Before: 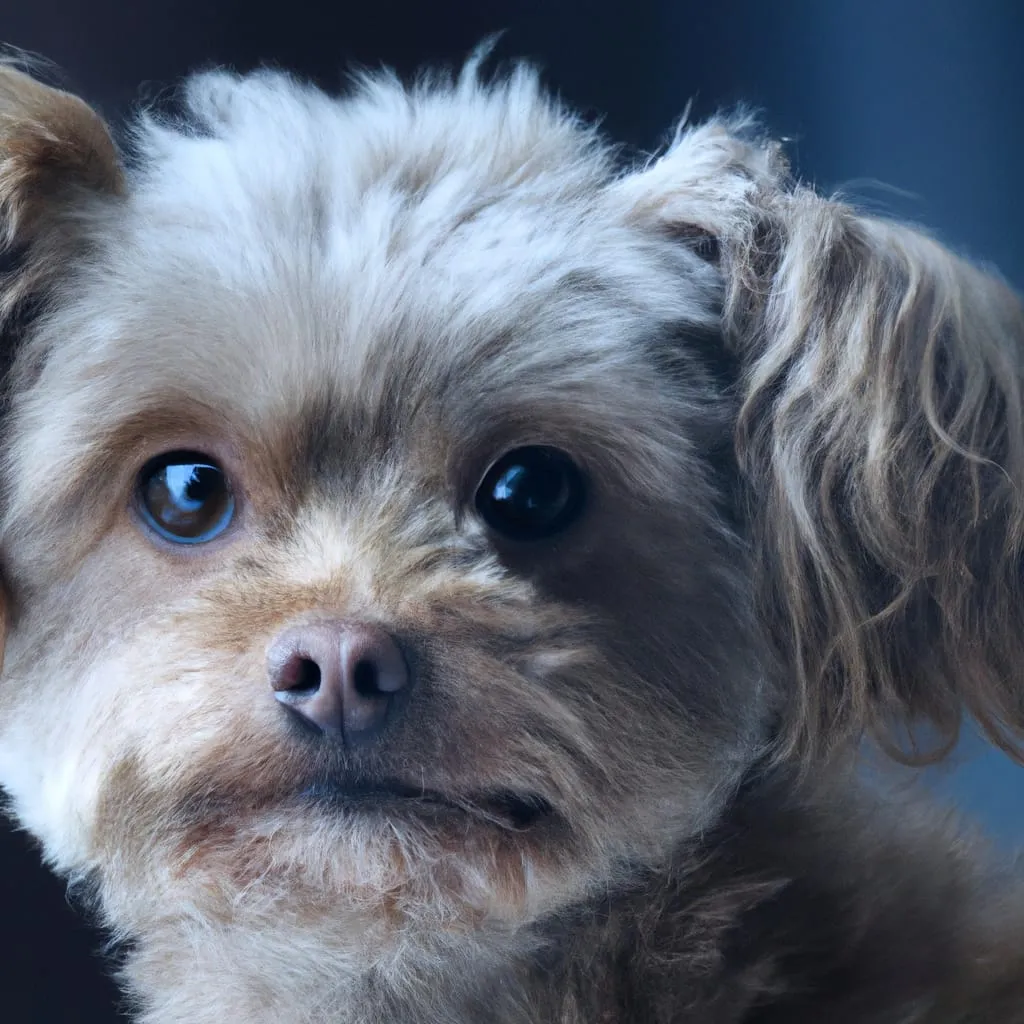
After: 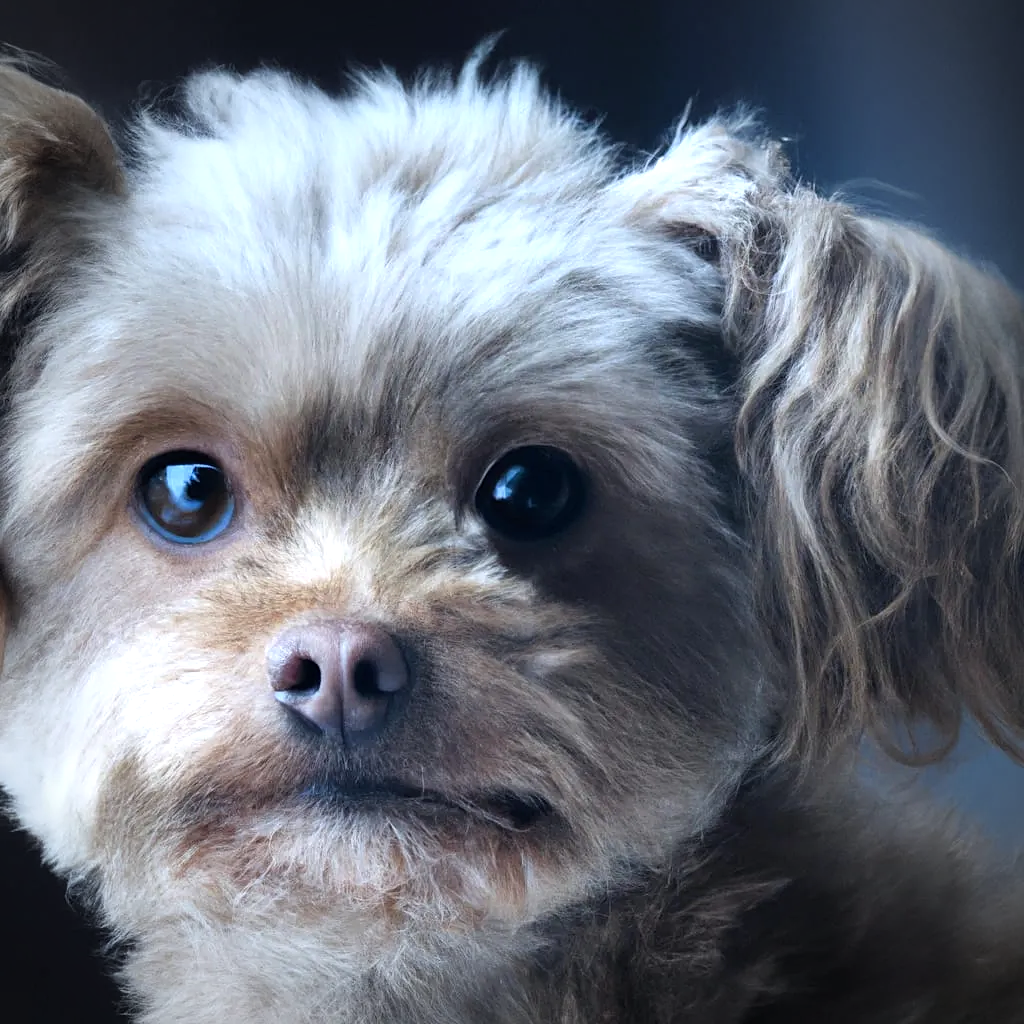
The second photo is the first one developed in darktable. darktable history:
vignetting: on, module defaults
tone equalizer: -8 EV -0.422 EV, -7 EV -0.386 EV, -6 EV -0.315 EV, -5 EV -0.196 EV, -3 EV 0.215 EV, -2 EV 0.344 EV, -1 EV 0.385 EV, +0 EV 0.427 EV
sharpen: amount 0.201
